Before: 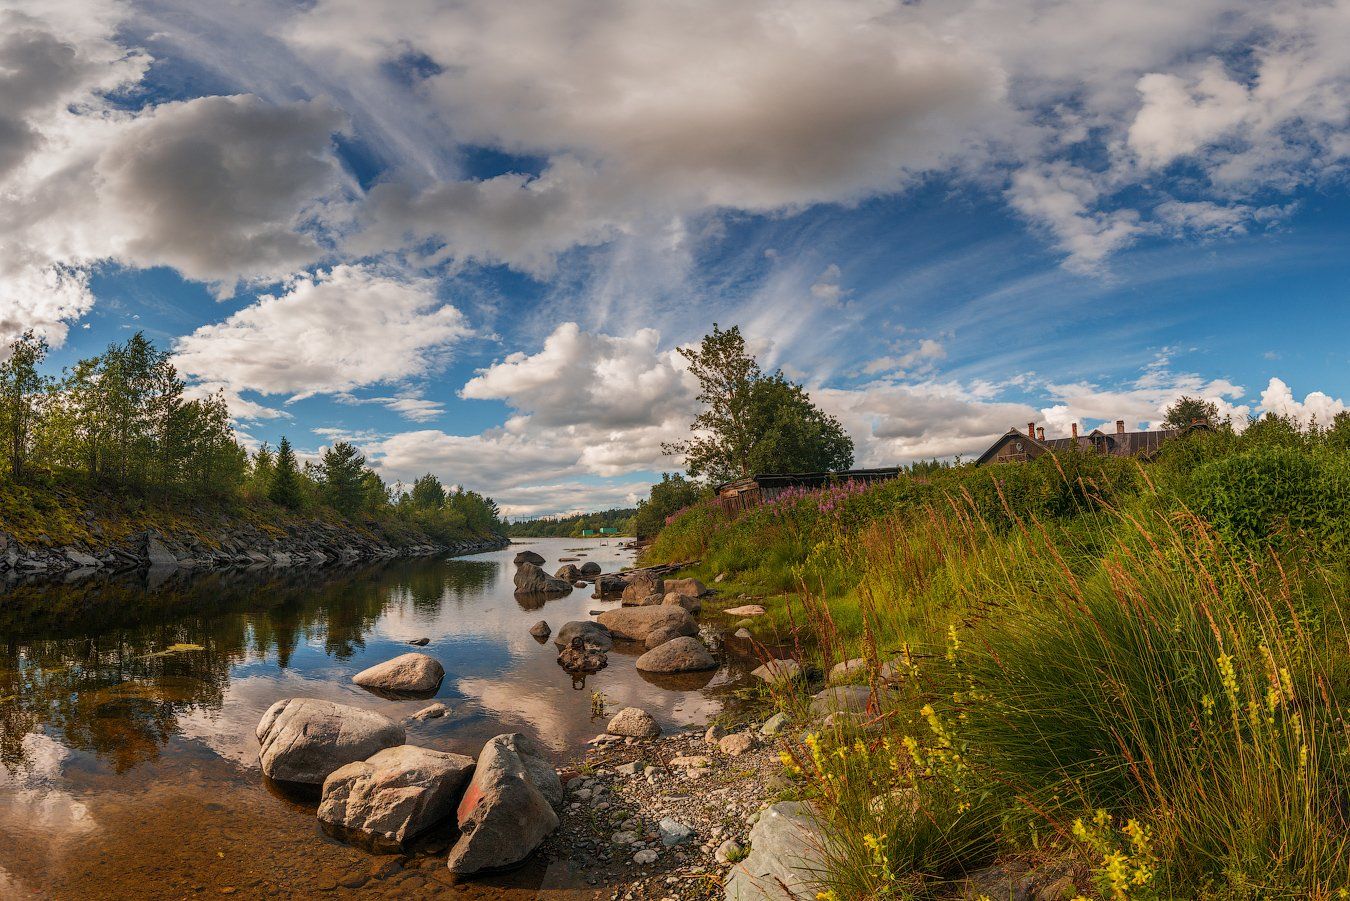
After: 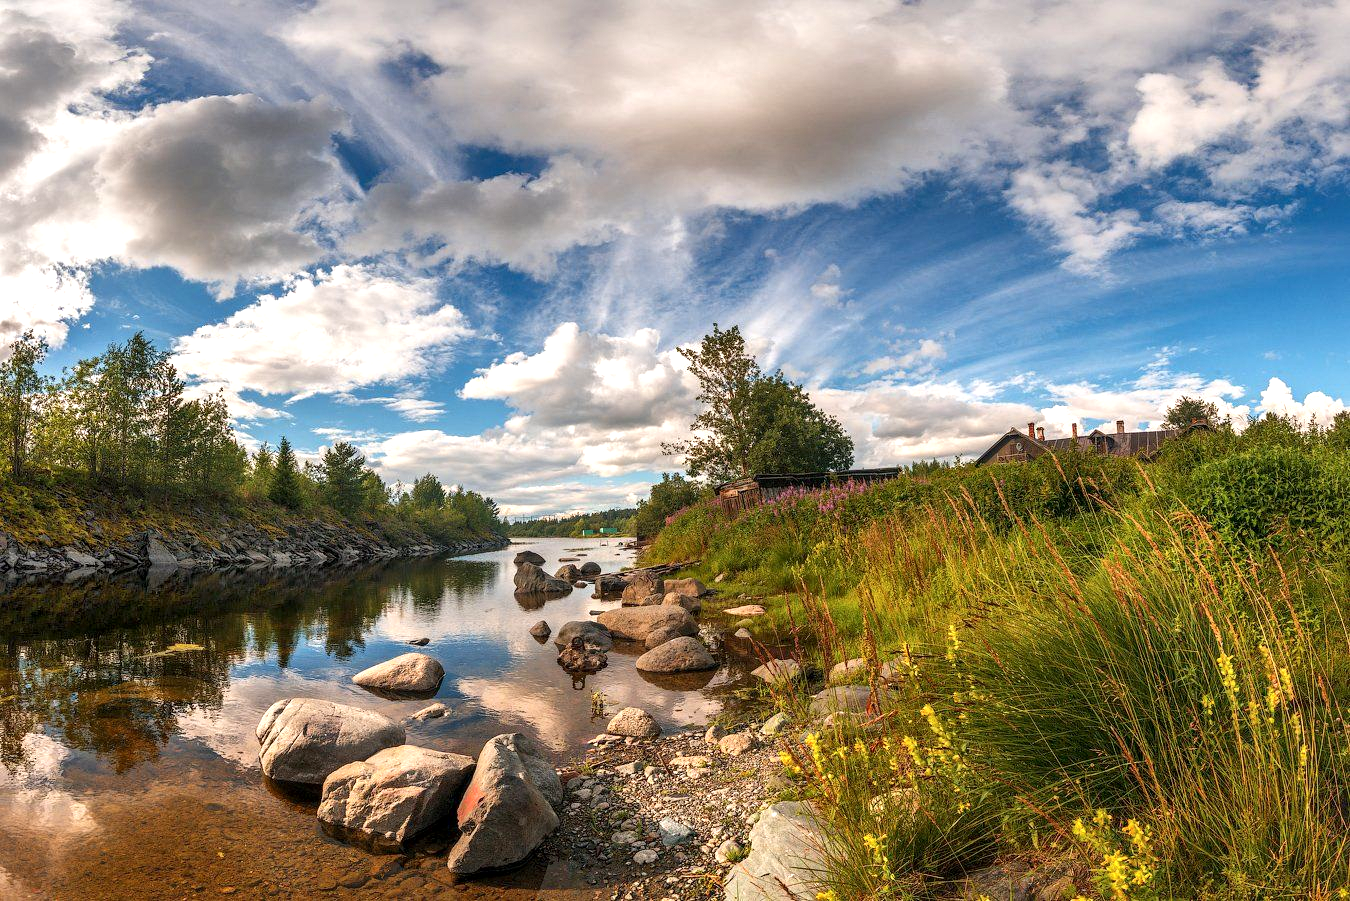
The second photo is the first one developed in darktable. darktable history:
local contrast: mode bilateral grid, contrast 20, coarseness 50, detail 132%, midtone range 0.2
exposure: exposure 0.66 EV, compensate highlight preservation false
